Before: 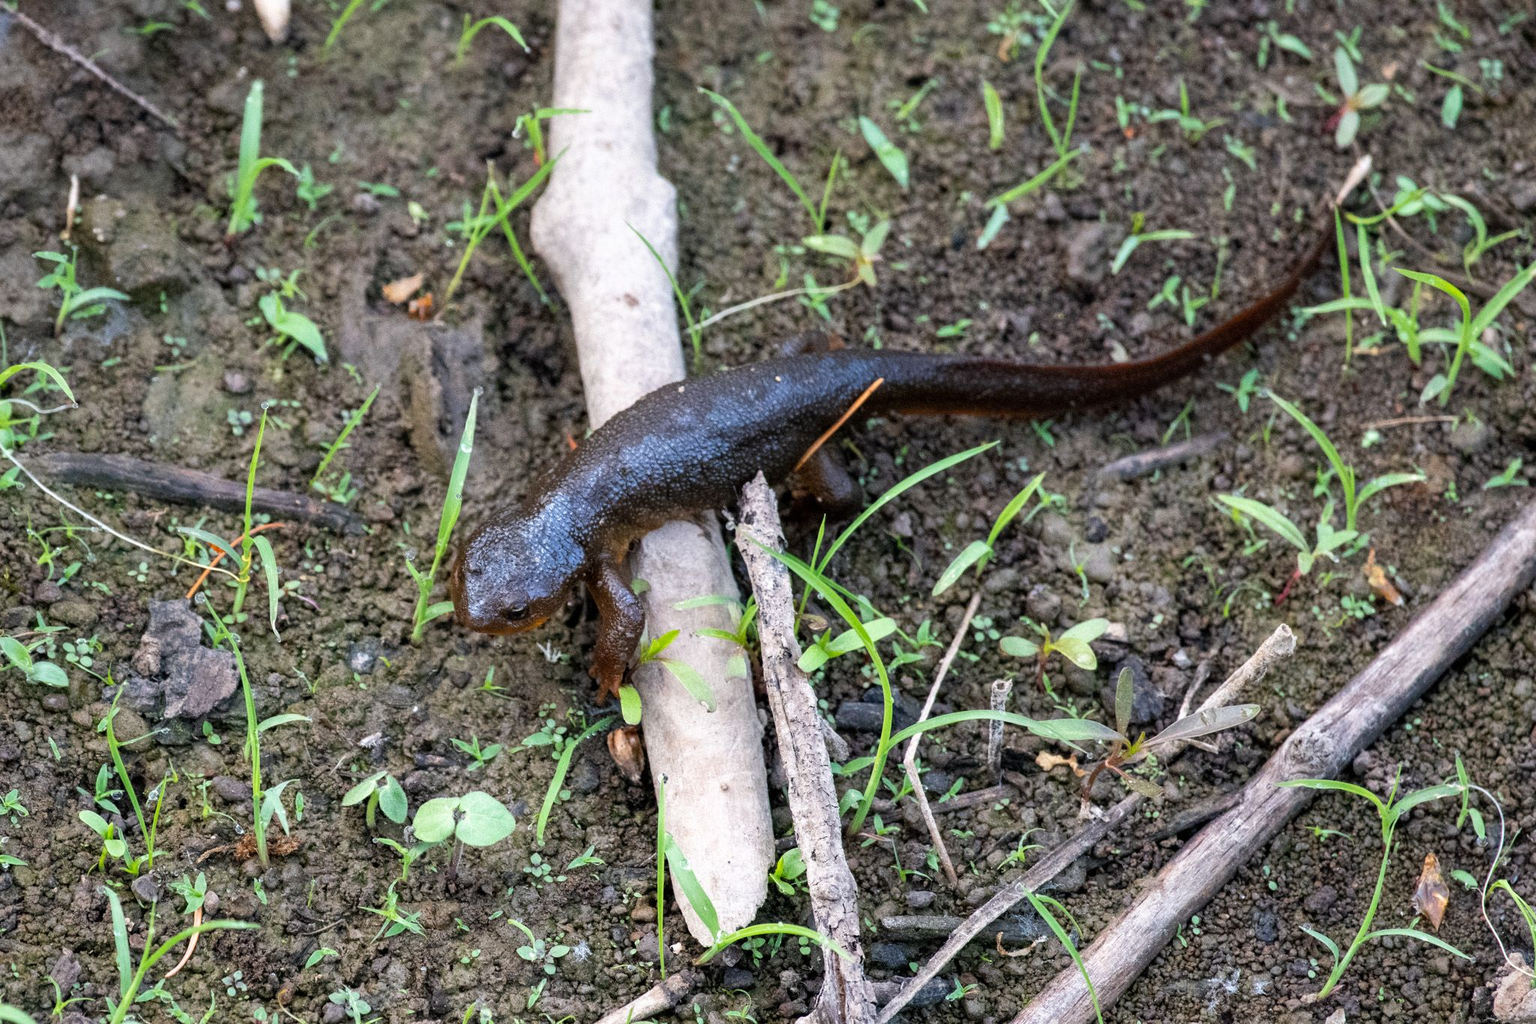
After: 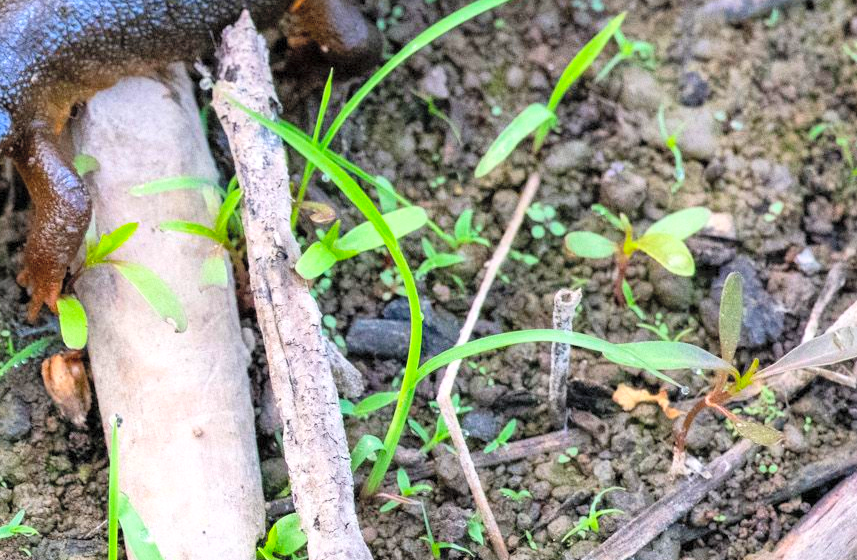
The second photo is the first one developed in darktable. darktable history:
crop: left 37.514%, top 45.274%, right 20.613%, bottom 13.664%
contrast brightness saturation: contrast 0.1, brightness 0.316, saturation 0.144
color correction: highlights b* 0.031, saturation 1.35
local contrast: mode bilateral grid, contrast 20, coarseness 50, detail 120%, midtone range 0.2
